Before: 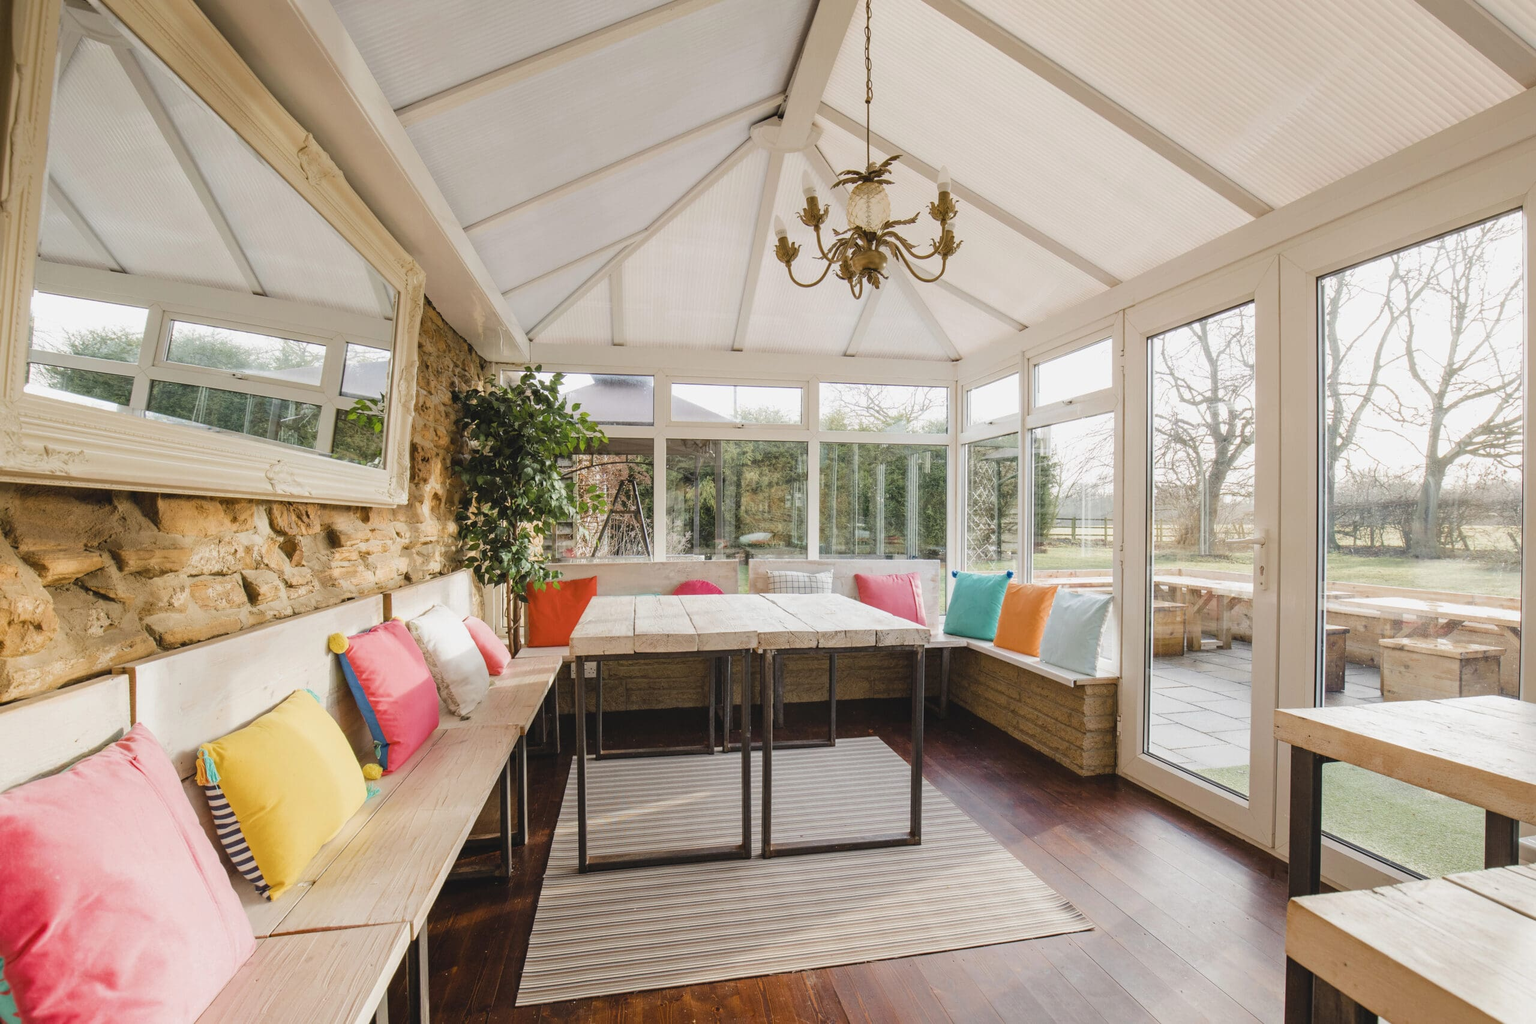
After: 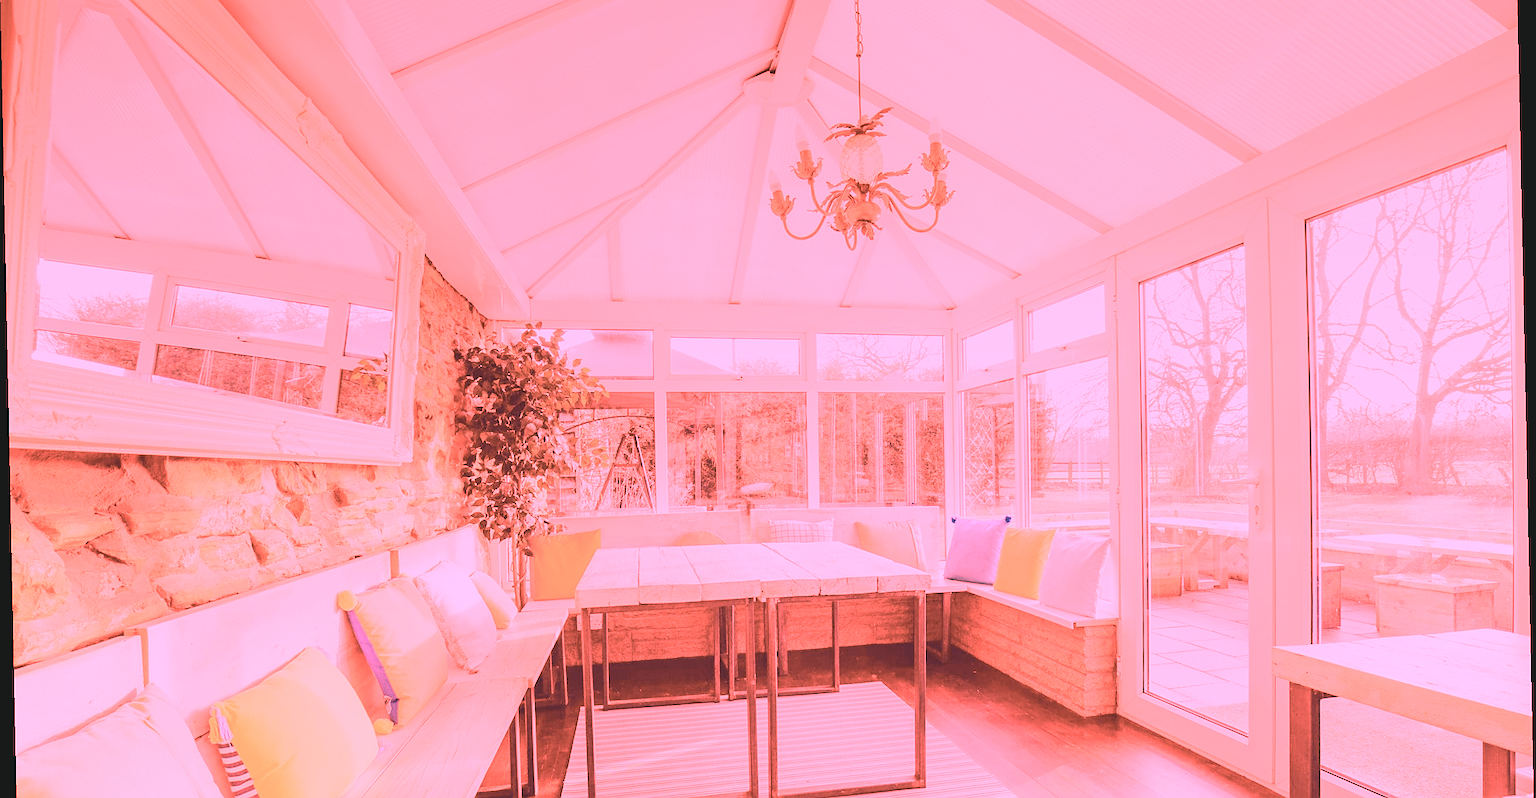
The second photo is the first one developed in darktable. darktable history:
crop: top 5.667%, bottom 17.637%
tone curve: curves: ch0 [(0, 0) (0.058, 0.027) (0.214, 0.183) (0.304, 0.288) (0.51, 0.549) (0.658, 0.7) (0.741, 0.775) (0.844, 0.866) (0.986, 0.957)]; ch1 [(0, 0) (0.172, 0.123) (0.312, 0.296) (0.437, 0.429) (0.471, 0.469) (0.502, 0.5) (0.513, 0.515) (0.572, 0.603) (0.617, 0.653) (0.68, 0.724) (0.889, 0.924) (1, 1)]; ch2 [(0, 0) (0.411, 0.424) (0.489, 0.49) (0.502, 0.5) (0.517, 0.519) (0.549, 0.578) (0.604, 0.628) (0.693, 0.686) (1, 1)], color space Lab, independent channels, preserve colors none
graduated density: rotation -0.352°, offset 57.64
sharpen: radius 1.458, amount 0.398, threshold 1.271
contrast brightness saturation: contrast -0.26, saturation -0.43
rotate and perspective: rotation -1.17°, automatic cropping off
color correction: highlights a* -2.68, highlights b* 2.57
white balance: red 4.26, blue 1.802
